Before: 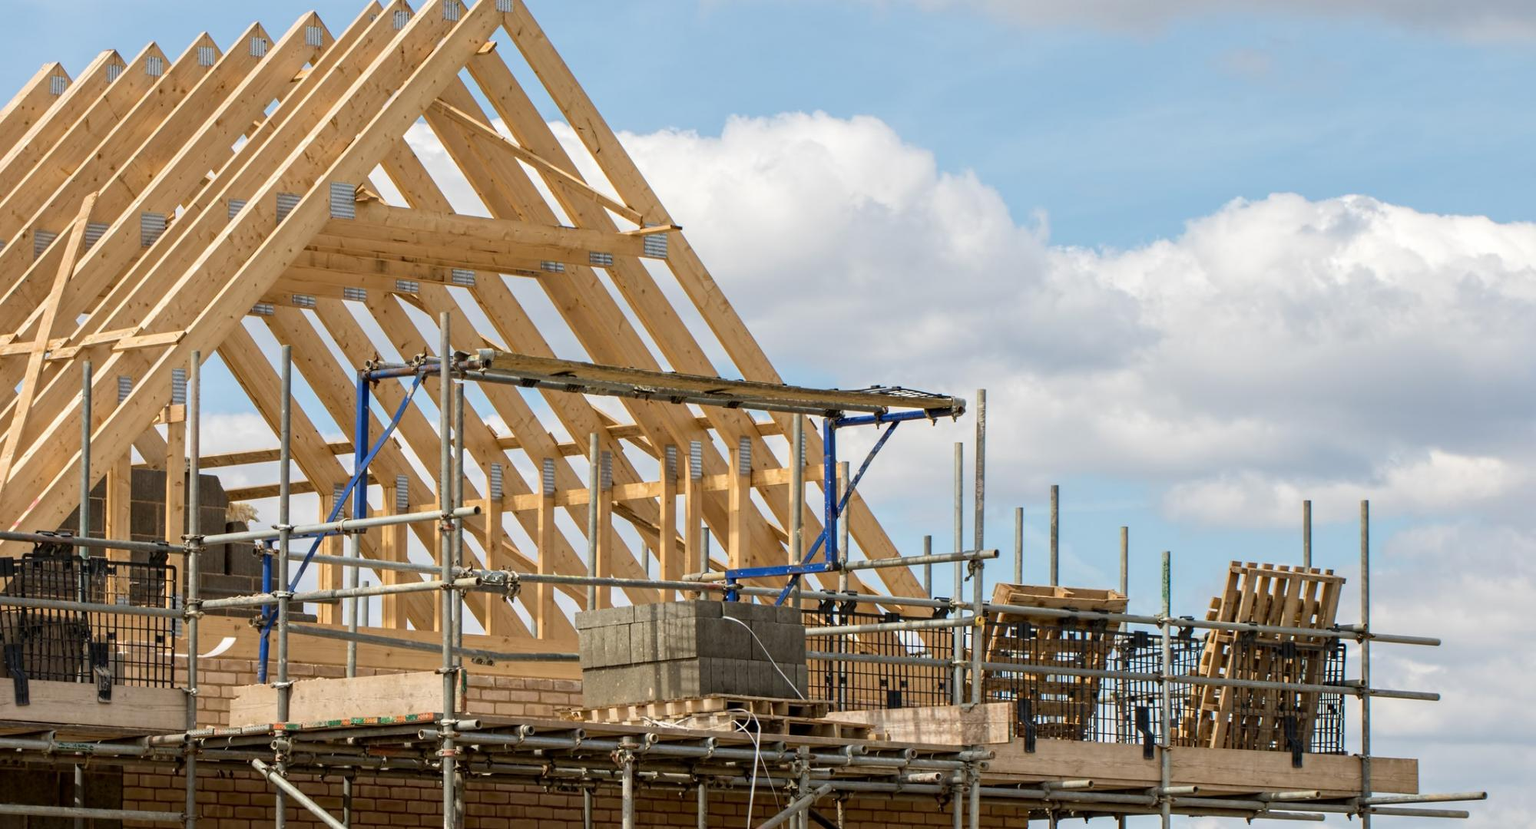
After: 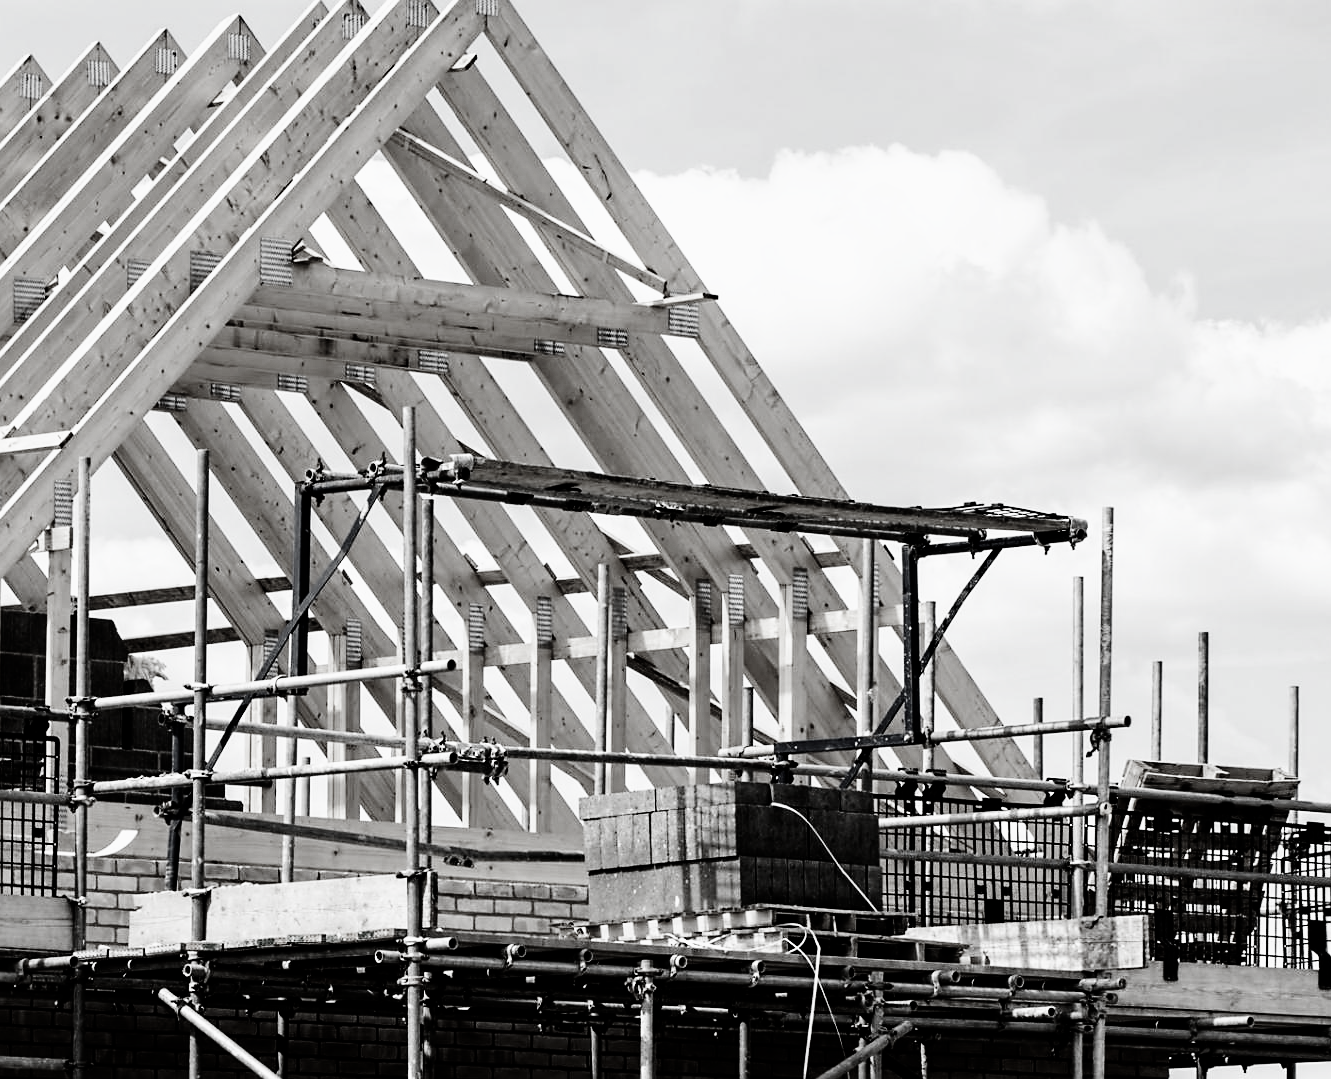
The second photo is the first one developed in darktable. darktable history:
sharpen: radius 1.825, amount 0.408, threshold 1.588
contrast brightness saturation: contrast -0.036, brightness -0.593, saturation -0.982
base curve: curves: ch0 [(0, 0.003) (0.001, 0.002) (0.006, 0.004) (0.02, 0.022) (0.048, 0.086) (0.094, 0.234) (0.162, 0.431) (0.258, 0.629) (0.385, 0.8) (0.548, 0.918) (0.751, 0.988) (1, 1)], preserve colors none
tone curve: curves: ch0 [(0, 0) (0.068, 0.012) (0.183, 0.089) (0.341, 0.283) (0.547, 0.532) (0.828, 0.815) (1, 0.983)]; ch1 [(0, 0) (0.23, 0.166) (0.34, 0.308) (0.371, 0.337) (0.429, 0.411) (0.477, 0.462) (0.499, 0.5) (0.529, 0.537) (0.559, 0.582) (0.743, 0.798) (1, 1)]; ch2 [(0, 0) (0.431, 0.414) (0.498, 0.503) (0.524, 0.528) (0.568, 0.546) (0.6, 0.597) (0.634, 0.645) (0.728, 0.742) (1, 1)], preserve colors none
color correction: highlights b* -0.062, saturation 2.11
crop and rotate: left 8.524%, right 24.891%
levels: mode automatic, levels [0.031, 0.5, 0.969]
